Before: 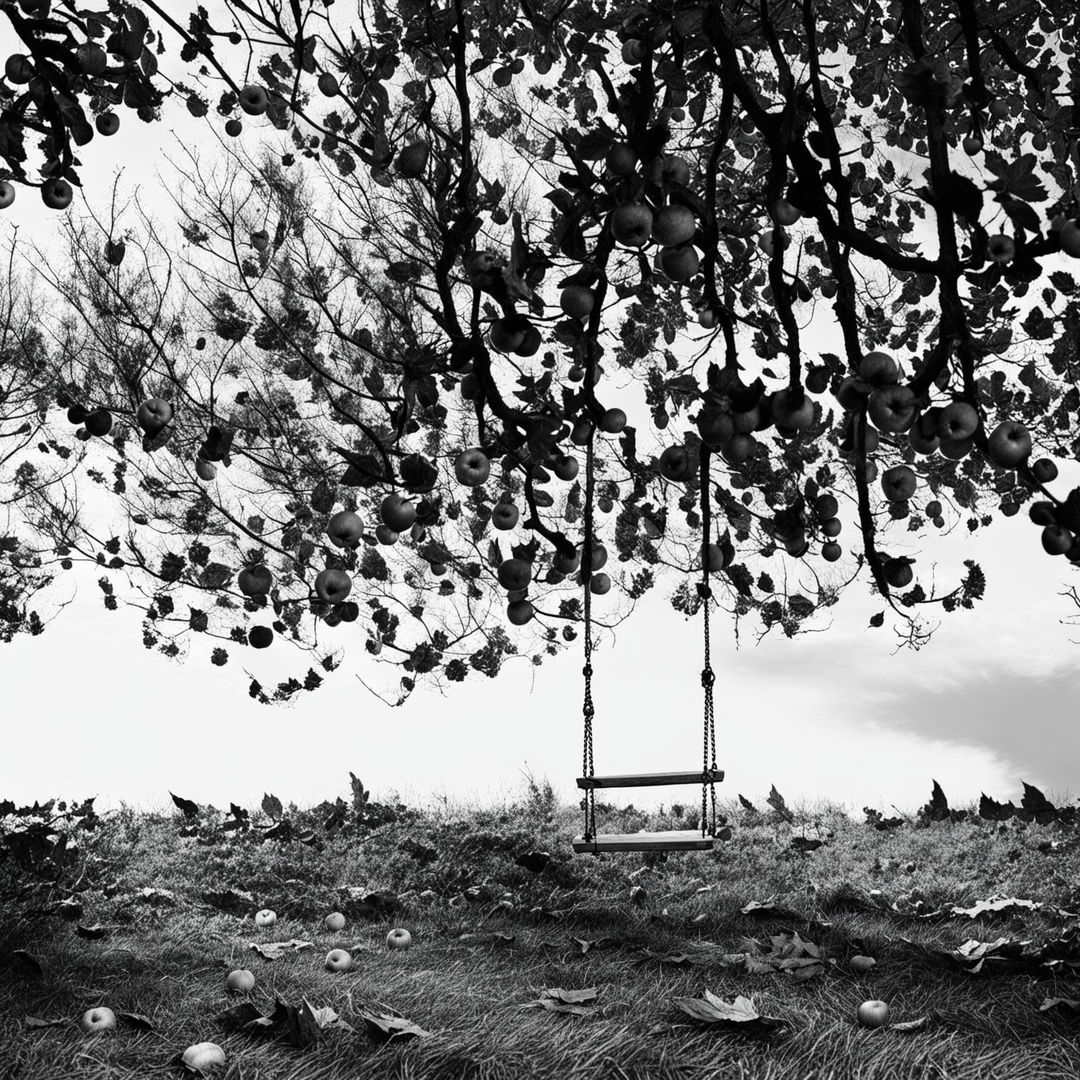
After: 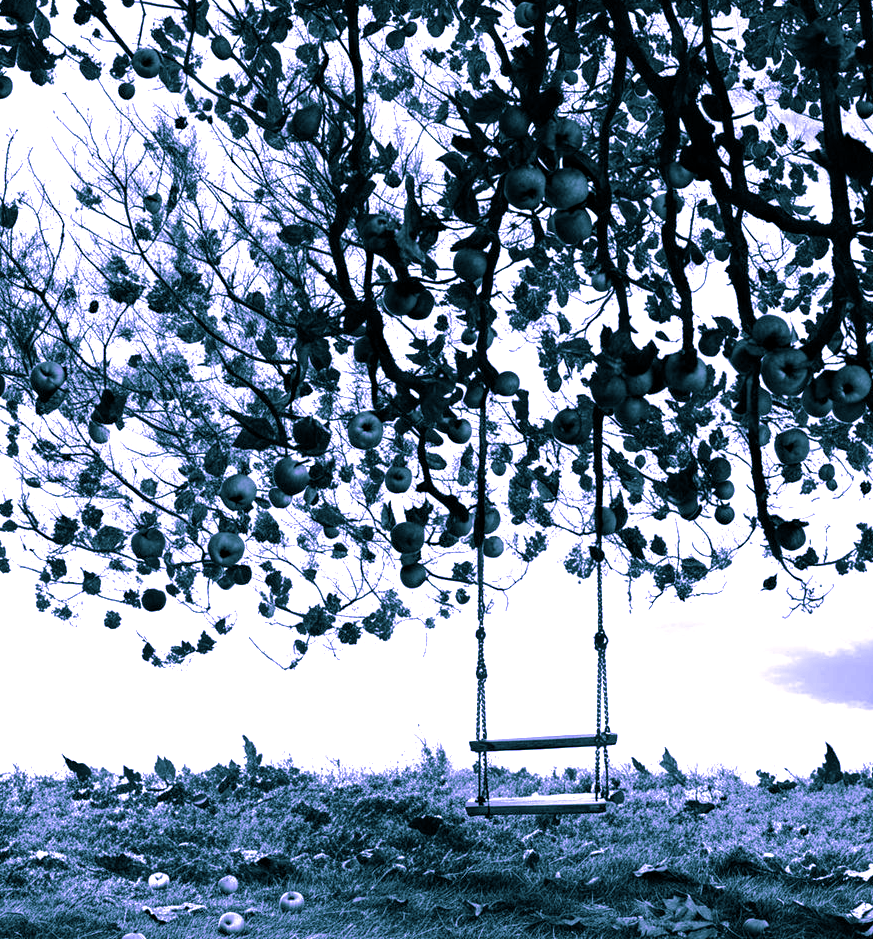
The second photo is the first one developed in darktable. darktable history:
crop: left 9.929%, top 3.475%, right 9.188%, bottom 9.529%
haze removal: compatibility mode true, adaptive false
white balance: red 0.98, blue 1.61
split-toning: shadows › hue 212.4°, balance -70
